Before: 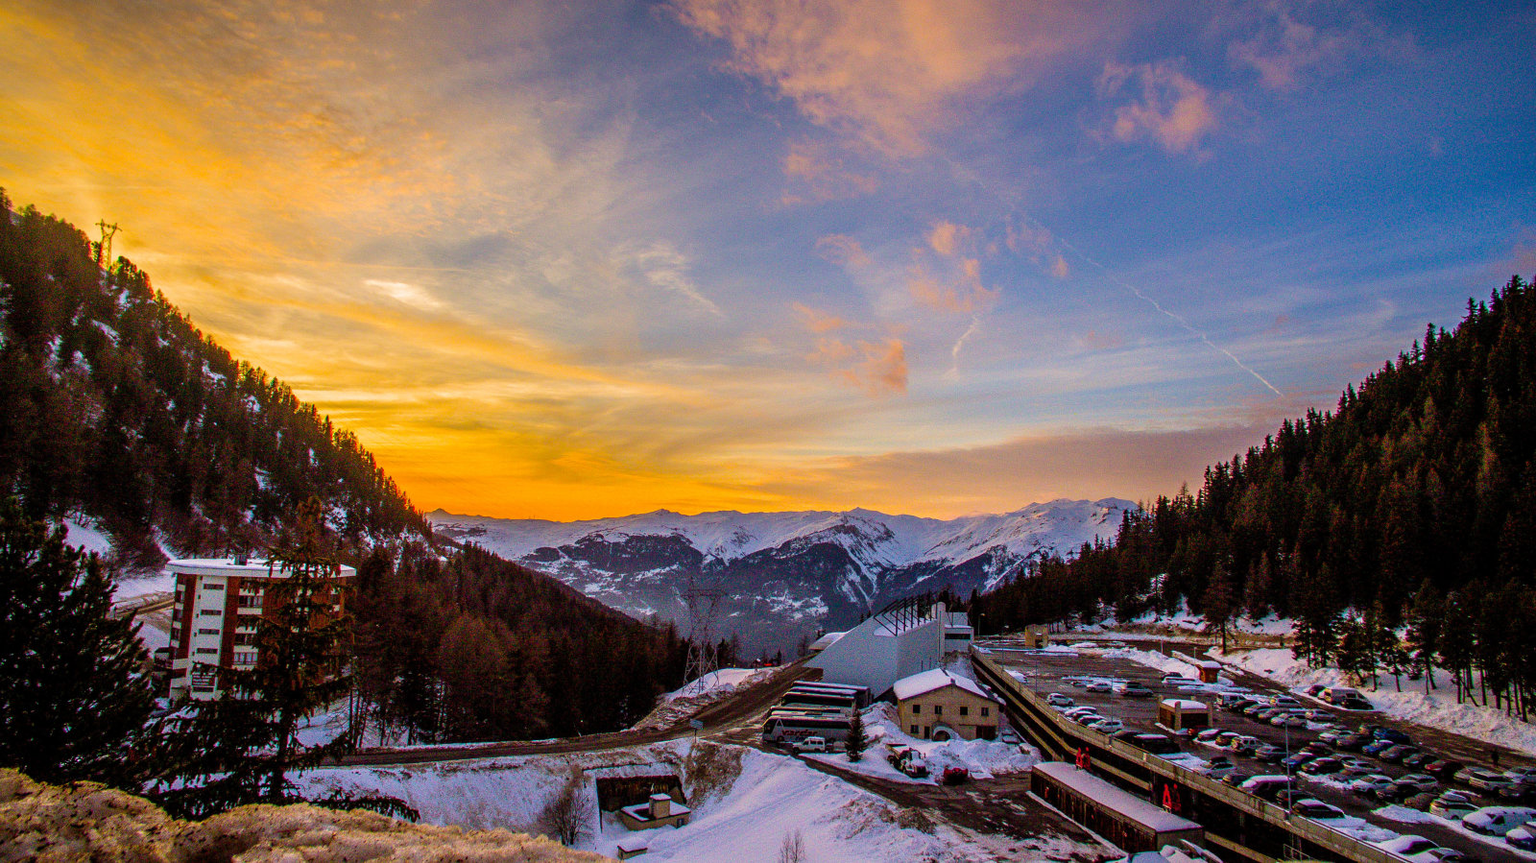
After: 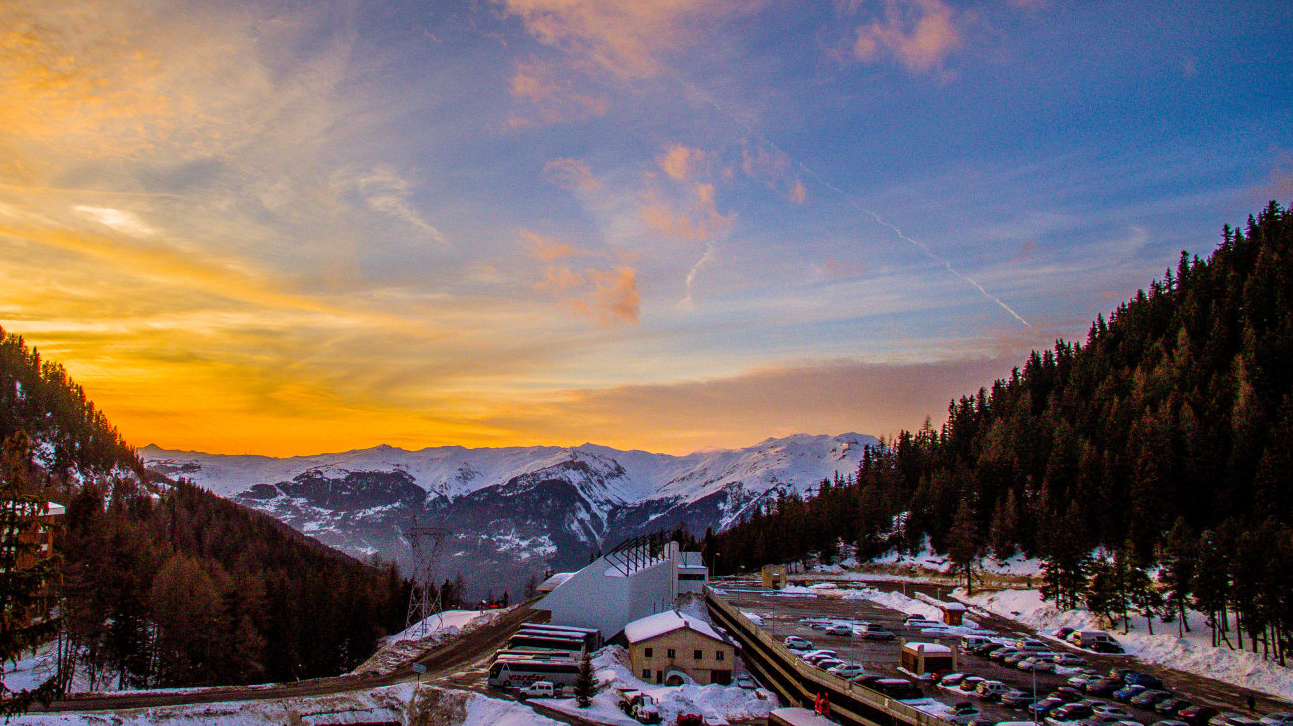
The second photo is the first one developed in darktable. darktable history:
white balance: emerald 1
crop: left 19.159%, top 9.58%, bottom 9.58%
